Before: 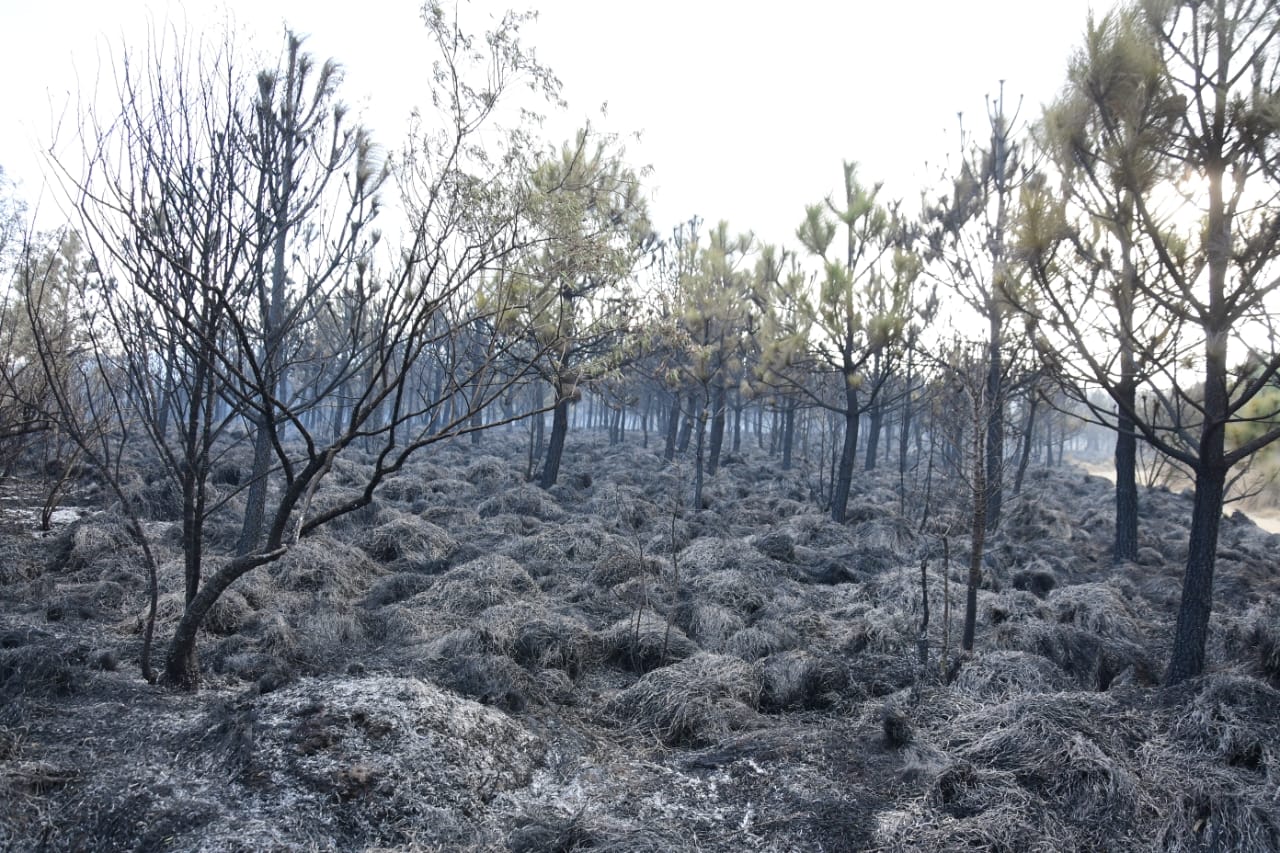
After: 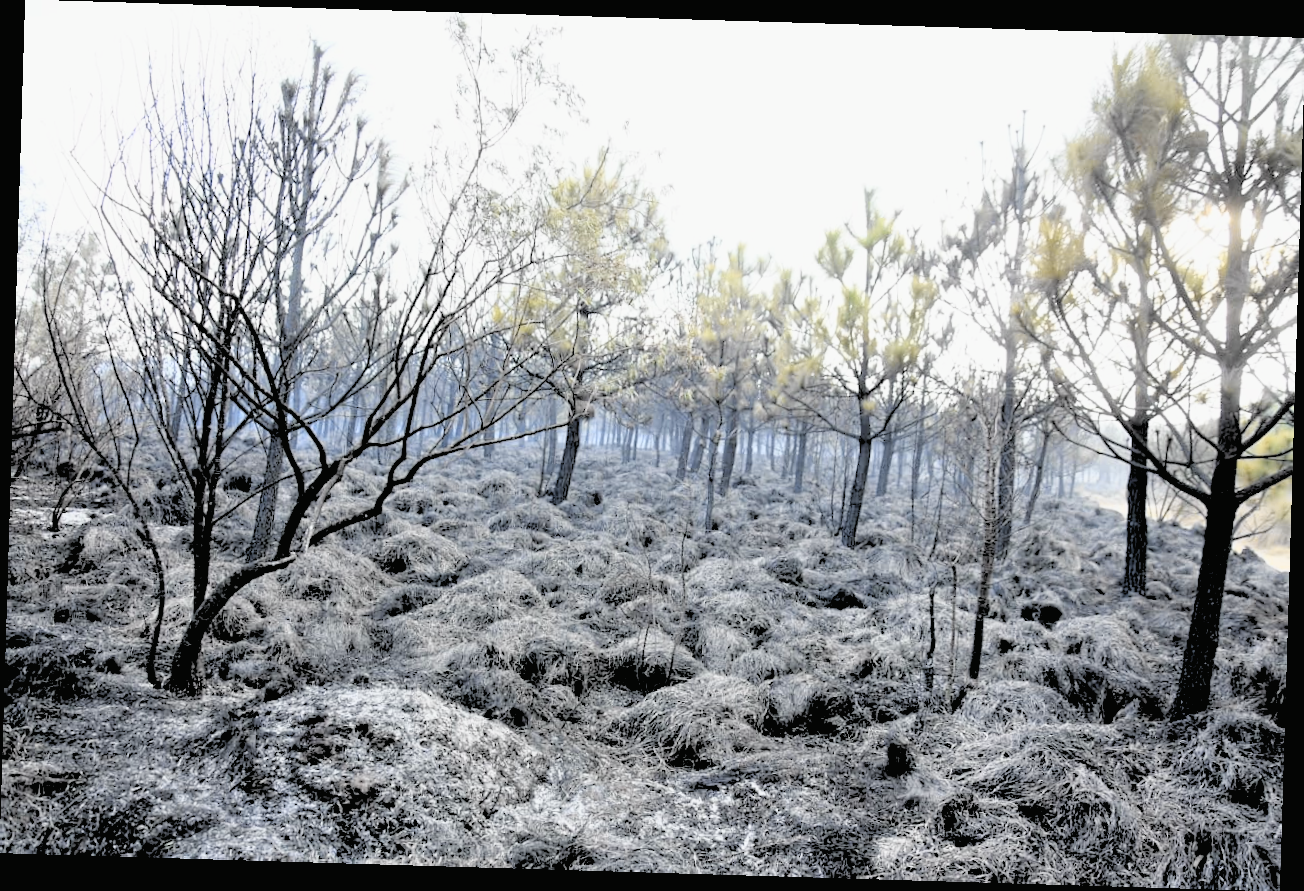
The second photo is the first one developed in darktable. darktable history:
tone curve: curves: ch0 [(0, 0.013) (0.129, 0.1) (0.327, 0.382) (0.489, 0.573) (0.66, 0.748) (0.858, 0.926) (1, 0.977)]; ch1 [(0, 0) (0.353, 0.344) (0.45, 0.46) (0.498, 0.498) (0.521, 0.512) (0.563, 0.559) (0.592, 0.585) (0.647, 0.68) (1, 1)]; ch2 [(0, 0) (0.333, 0.346) (0.375, 0.375) (0.427, 0.44) (0.476, 0.492) (0.511, 0.508) (0.528, 0.533) (0.579, 0.61) (0.612, 0.644) (0.66, 0.715) (1, 1)], color space Lab, independent channels, preserve colors none
rotate and perspective: rotation 1.72°, automatic cropping off
rgb levels: levels [[0.027, 0.429, 0.996], [0, 0.5, 1], [0, 0.5, 1]]
